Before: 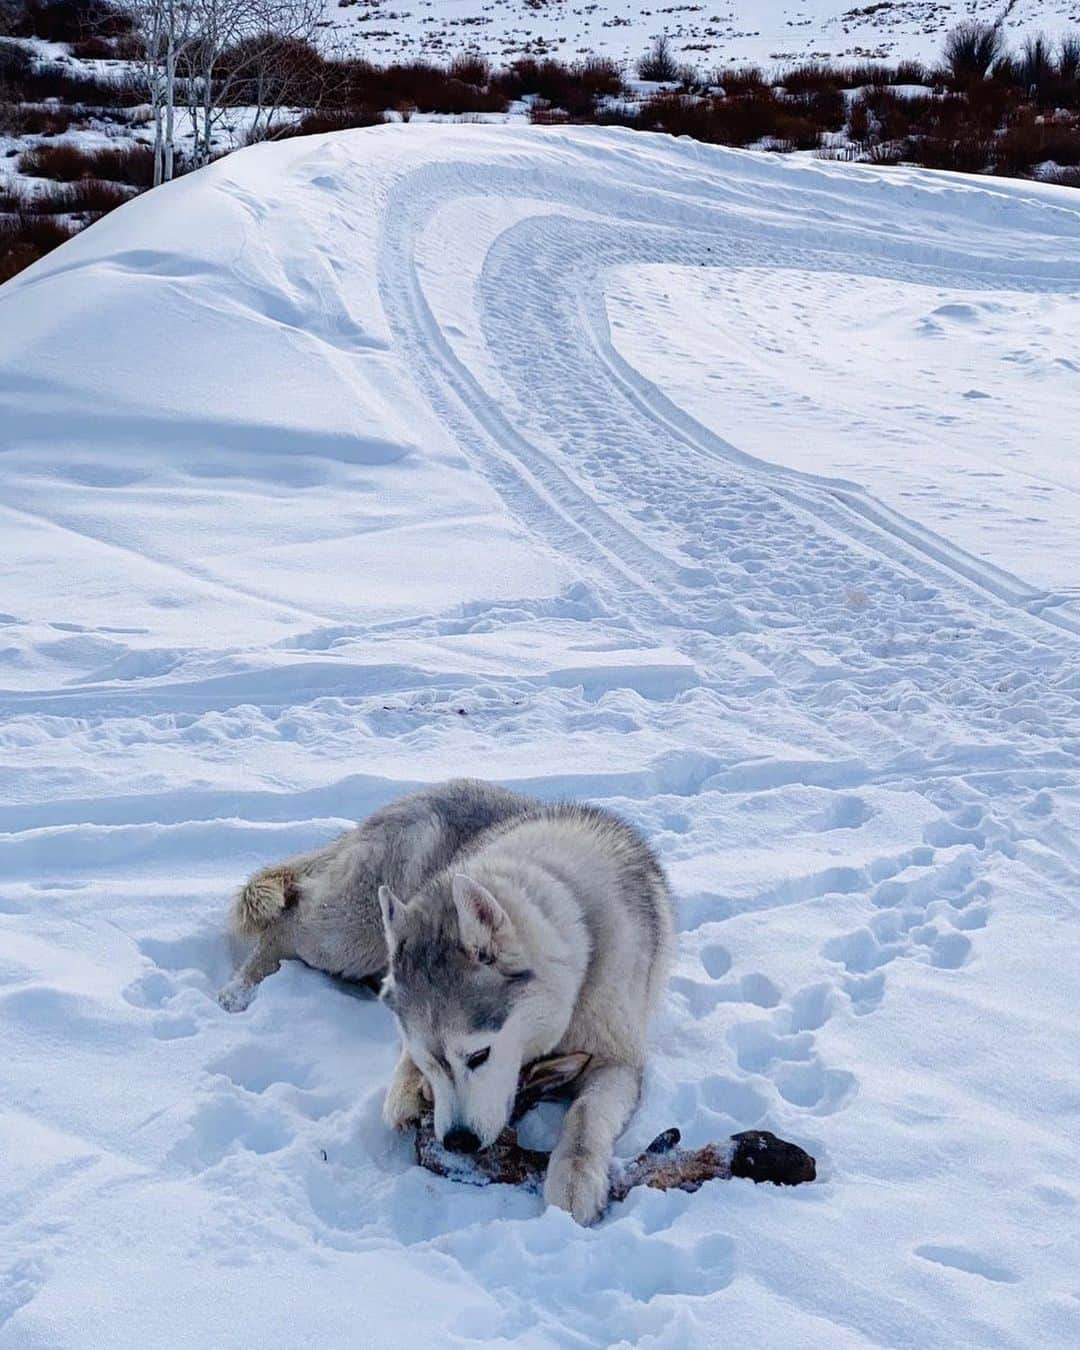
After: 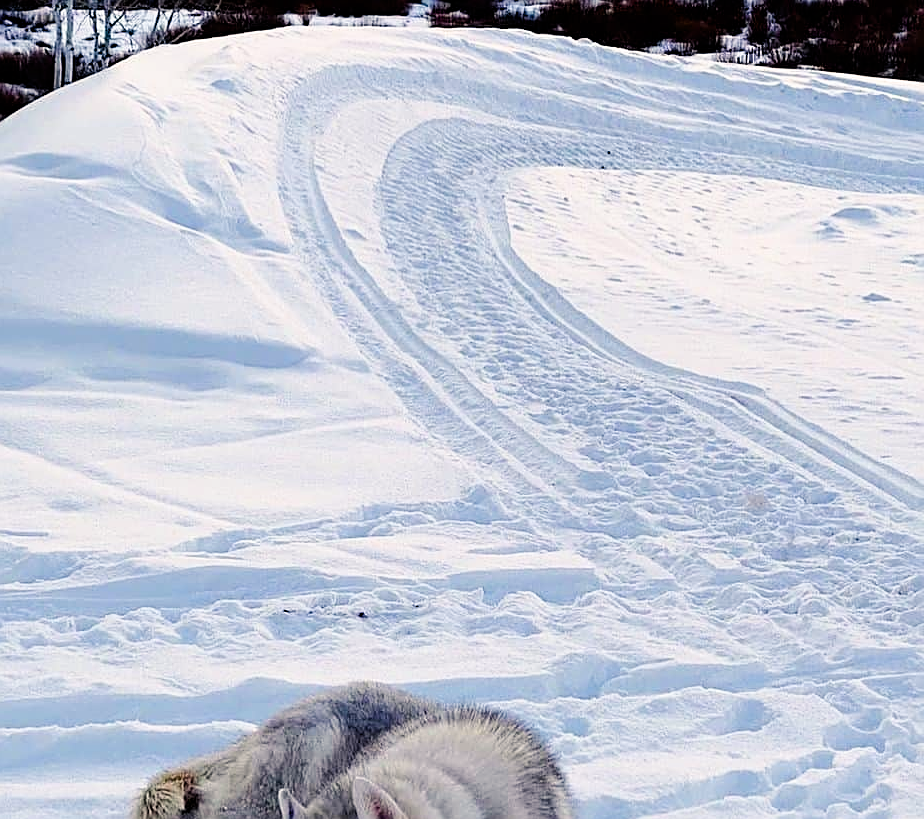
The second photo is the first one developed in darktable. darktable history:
color balance rgb: highlights gain › chroma 3.102%, highlights gain › hue 72.84°, perceptual saturation grading › global saturation 20%, perceptual saturation grading › highlights -24.799%, perceptual saturation grading › shadows 49.526%, perceptual brilliance grading › highlights 6.331%, perceptual brilliance grading › mid-tones 17.853%, perceptual brilliance grading › shadows -5.301%
crop and rotate: left 9.326%, top 7.229%, right 5.062%, bottom 32.073%
filmic rgb: black relative exposure -11.99 EV, white relative exposure 2.8 EV, target black luminance 0%, hardness 8.06, latitude 69.49%, contrast 1.137, highlights saturation mix 11.36%, shadows ↔ highlights balance -0.389%
sharpen: amount 0.575
